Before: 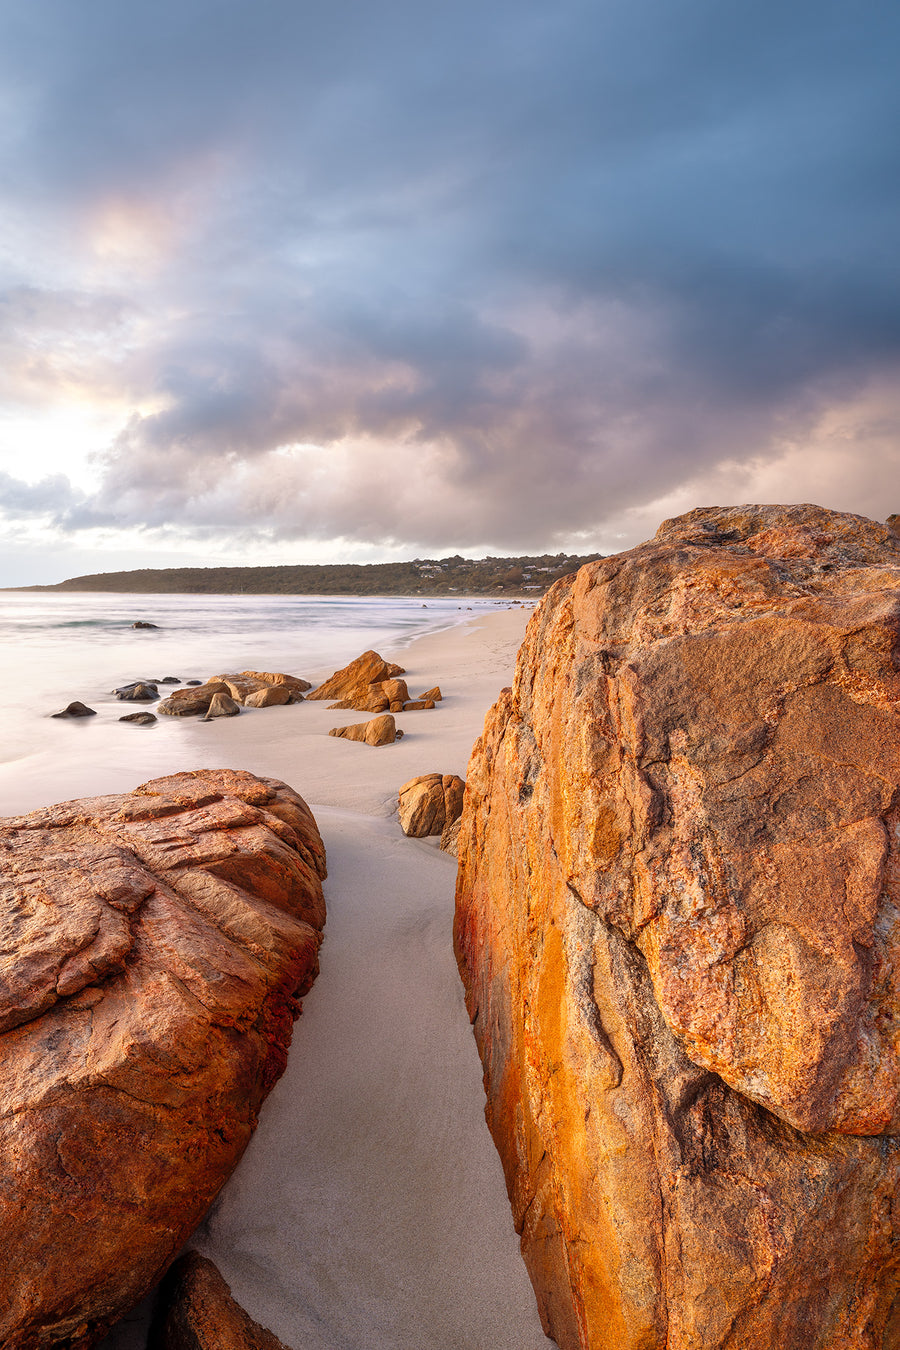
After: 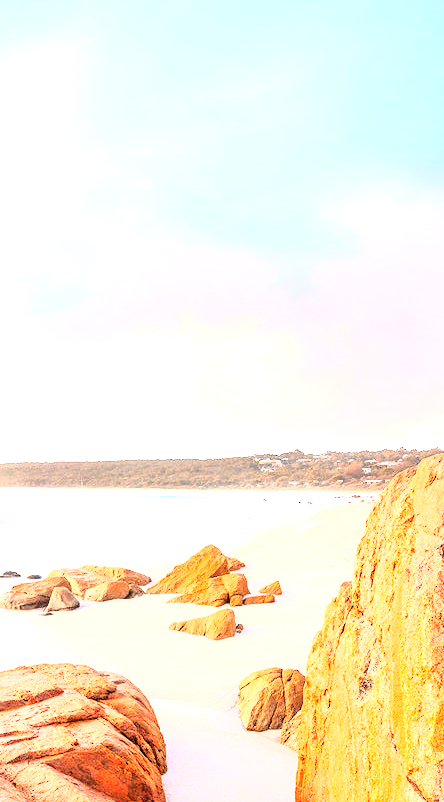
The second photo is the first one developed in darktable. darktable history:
crop: left 17.829%, top 7.899%, right 32.837%, bottom 32.632%
base curve: curves: ch0 [(0, 0) (0.032, 0.037) (0.105, 0.228) (0.435, 0.76) (0.856, 0.983) (1, 1)]
exposure: black level correction 0.001, exposure 1.73 EV, compensate highlight preservation false
local contrast: mode bilateral grid, contrast 19, coarseness 51, detail 120%, midtone range 0.2
